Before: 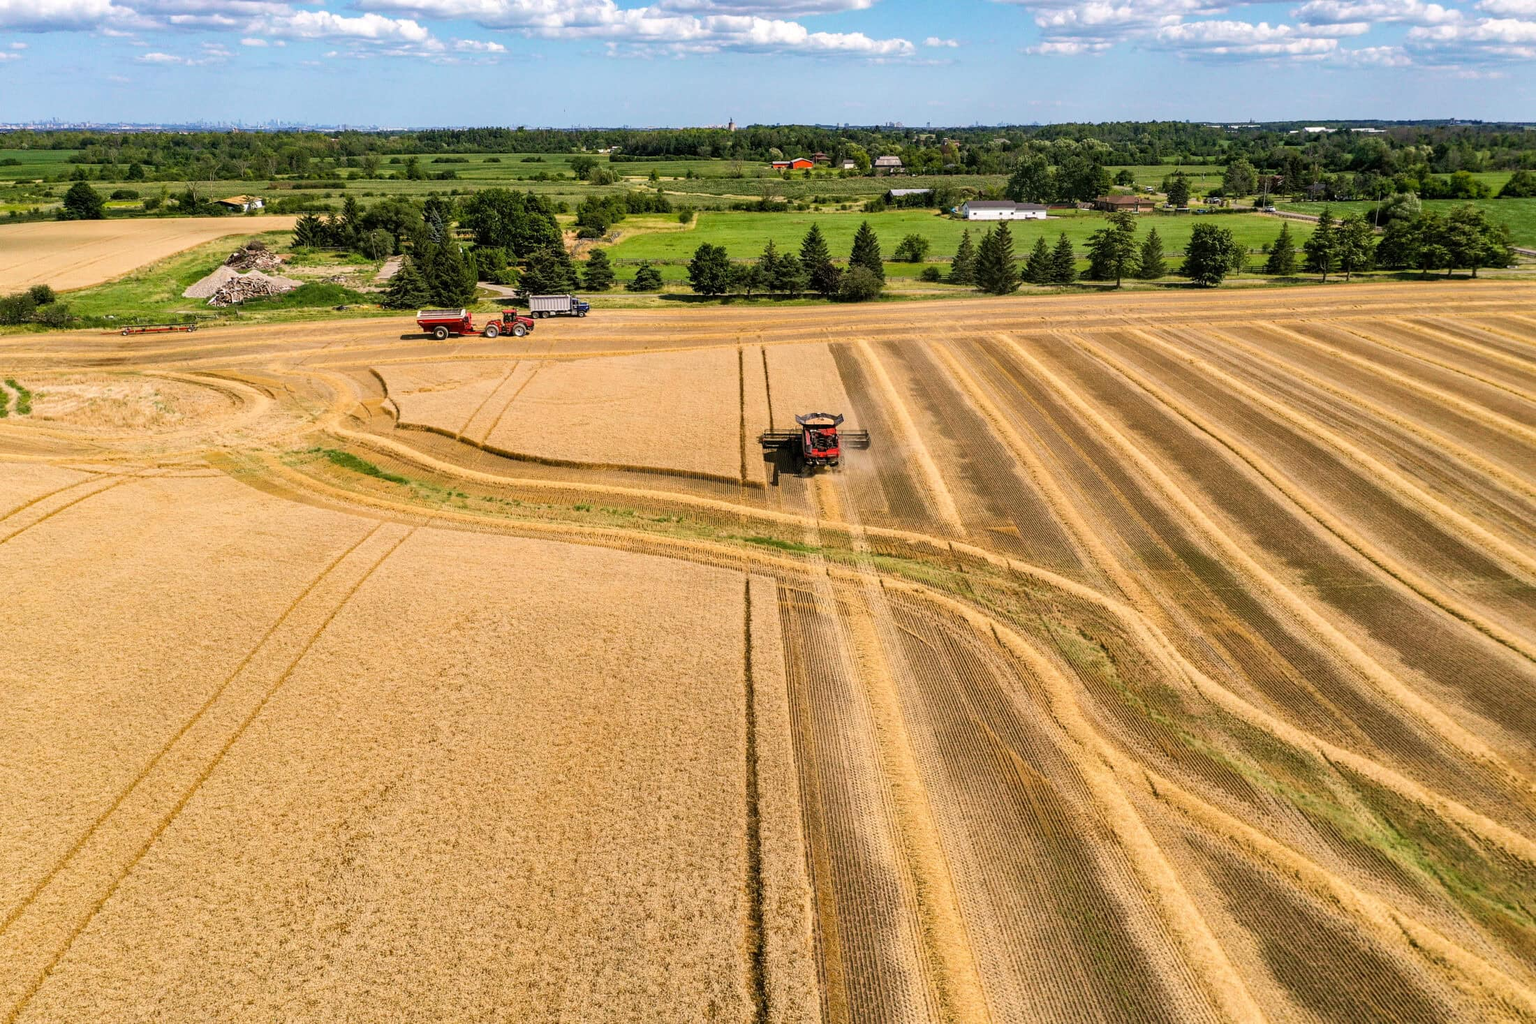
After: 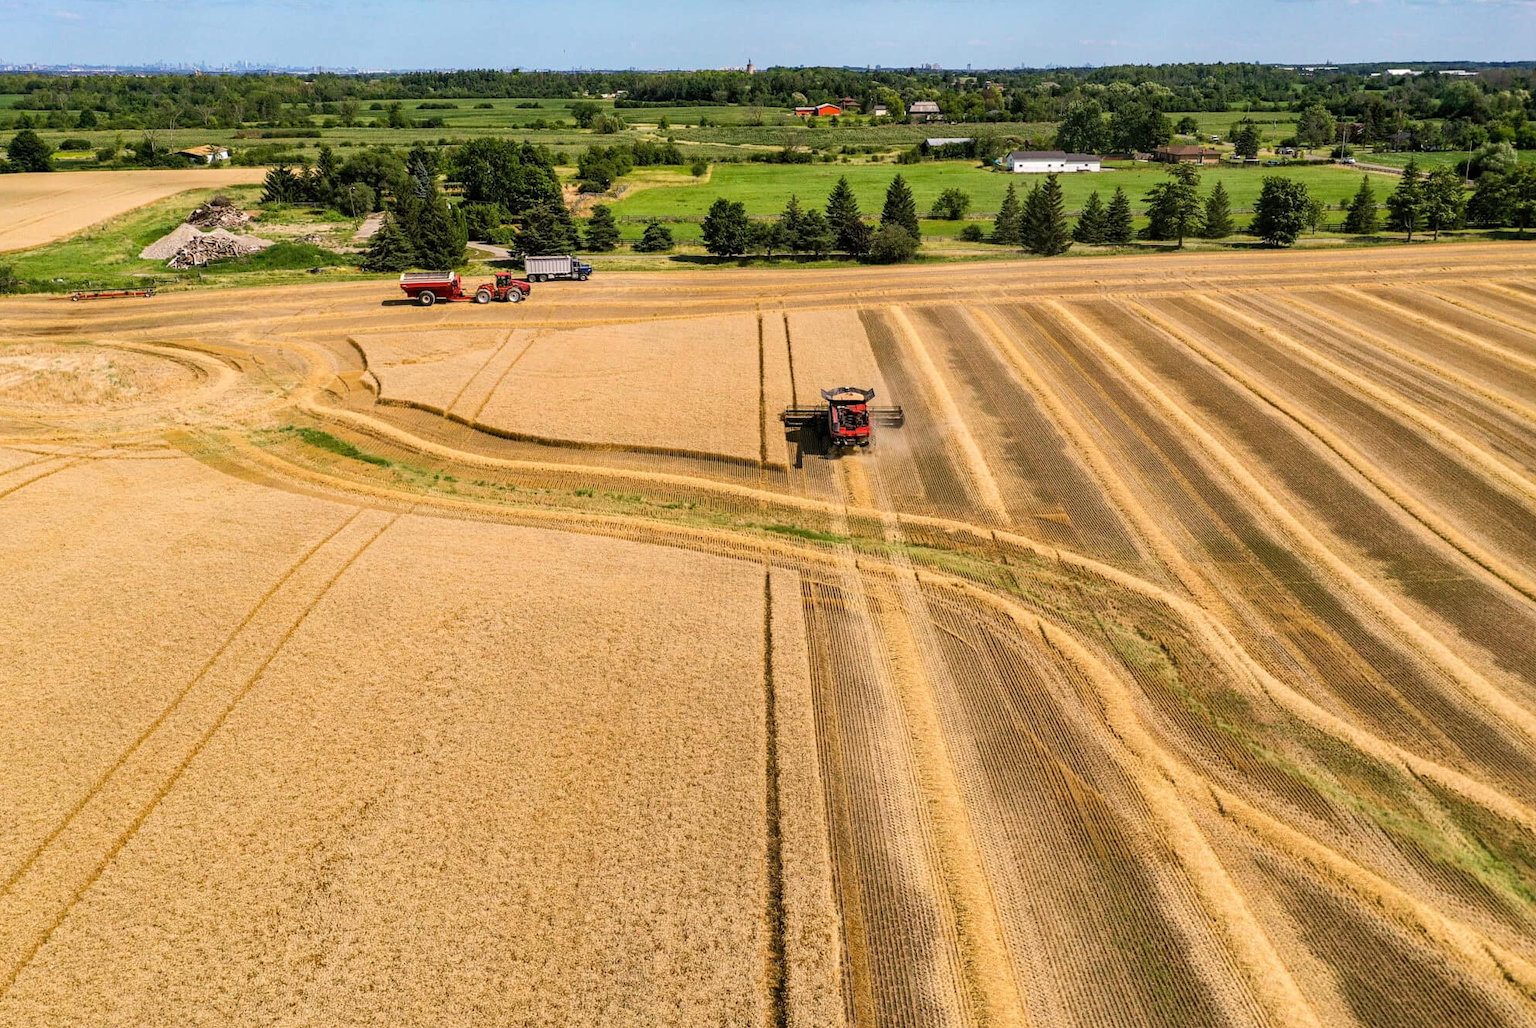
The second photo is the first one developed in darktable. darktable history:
crop: left 3.758%, top 6.378%, right 6.333%, bottom 3.251%
